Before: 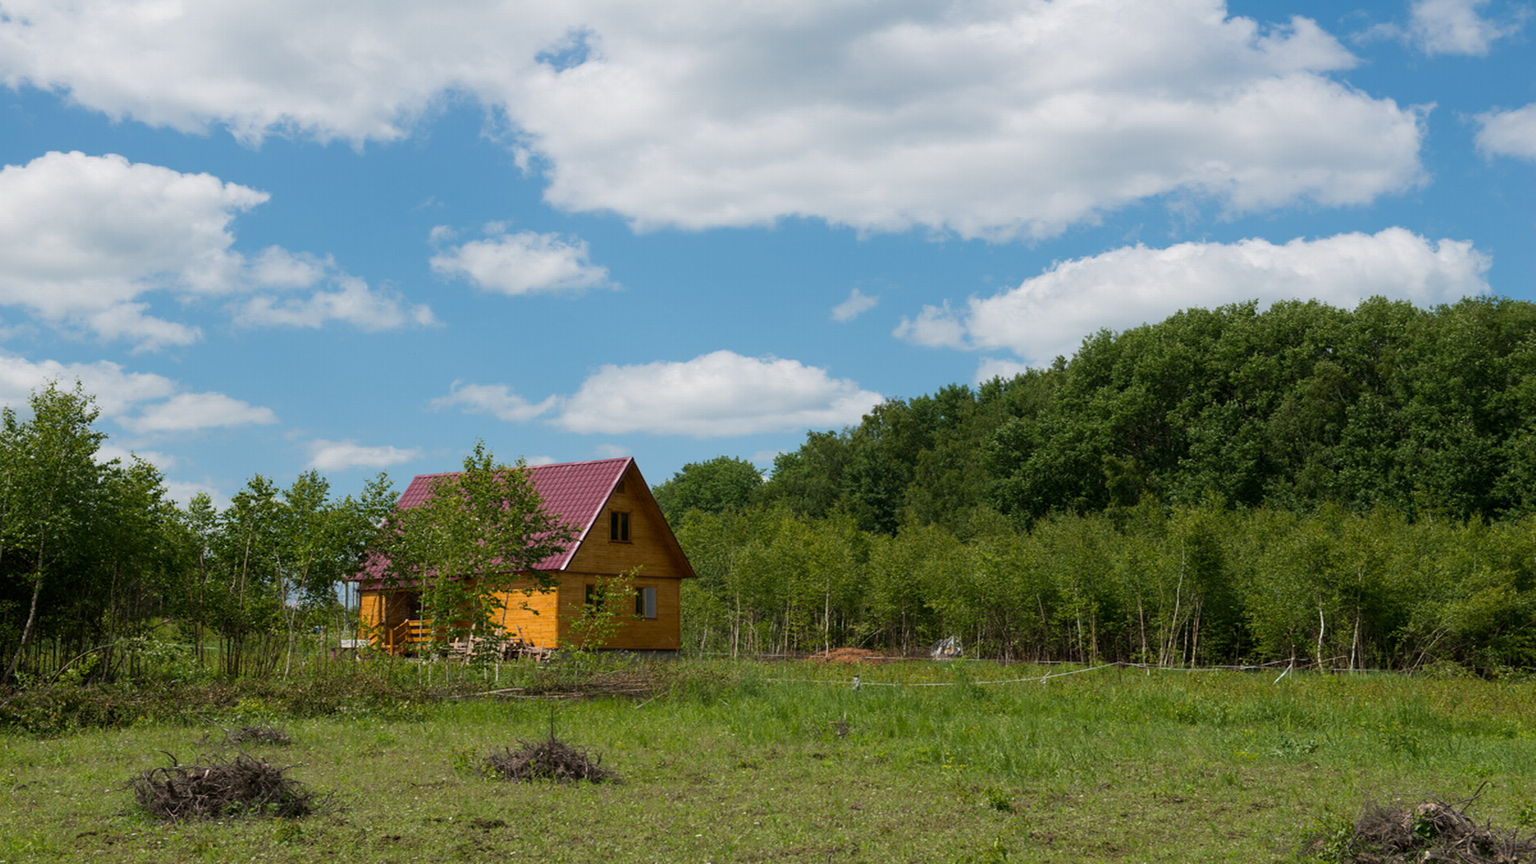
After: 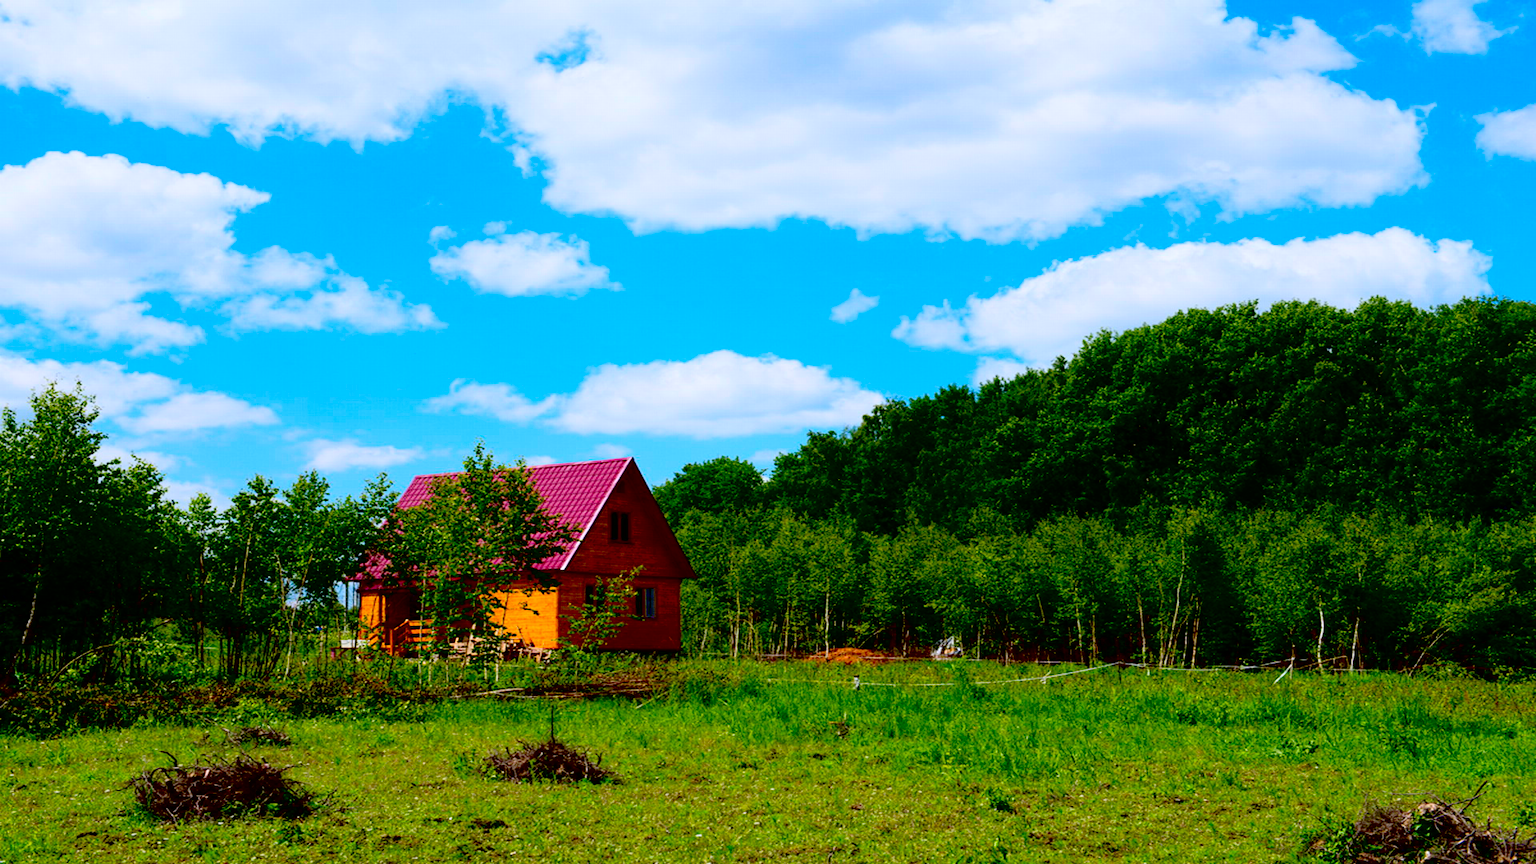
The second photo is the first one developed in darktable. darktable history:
exposure: black level correction 0.047, exposure 0.013 EV, compensate highlight preservation false
white balance: red 0.984, blue 1.059
contrast brightness saturation: contrast 0.2, brightness 0.2, saturation 0.8
